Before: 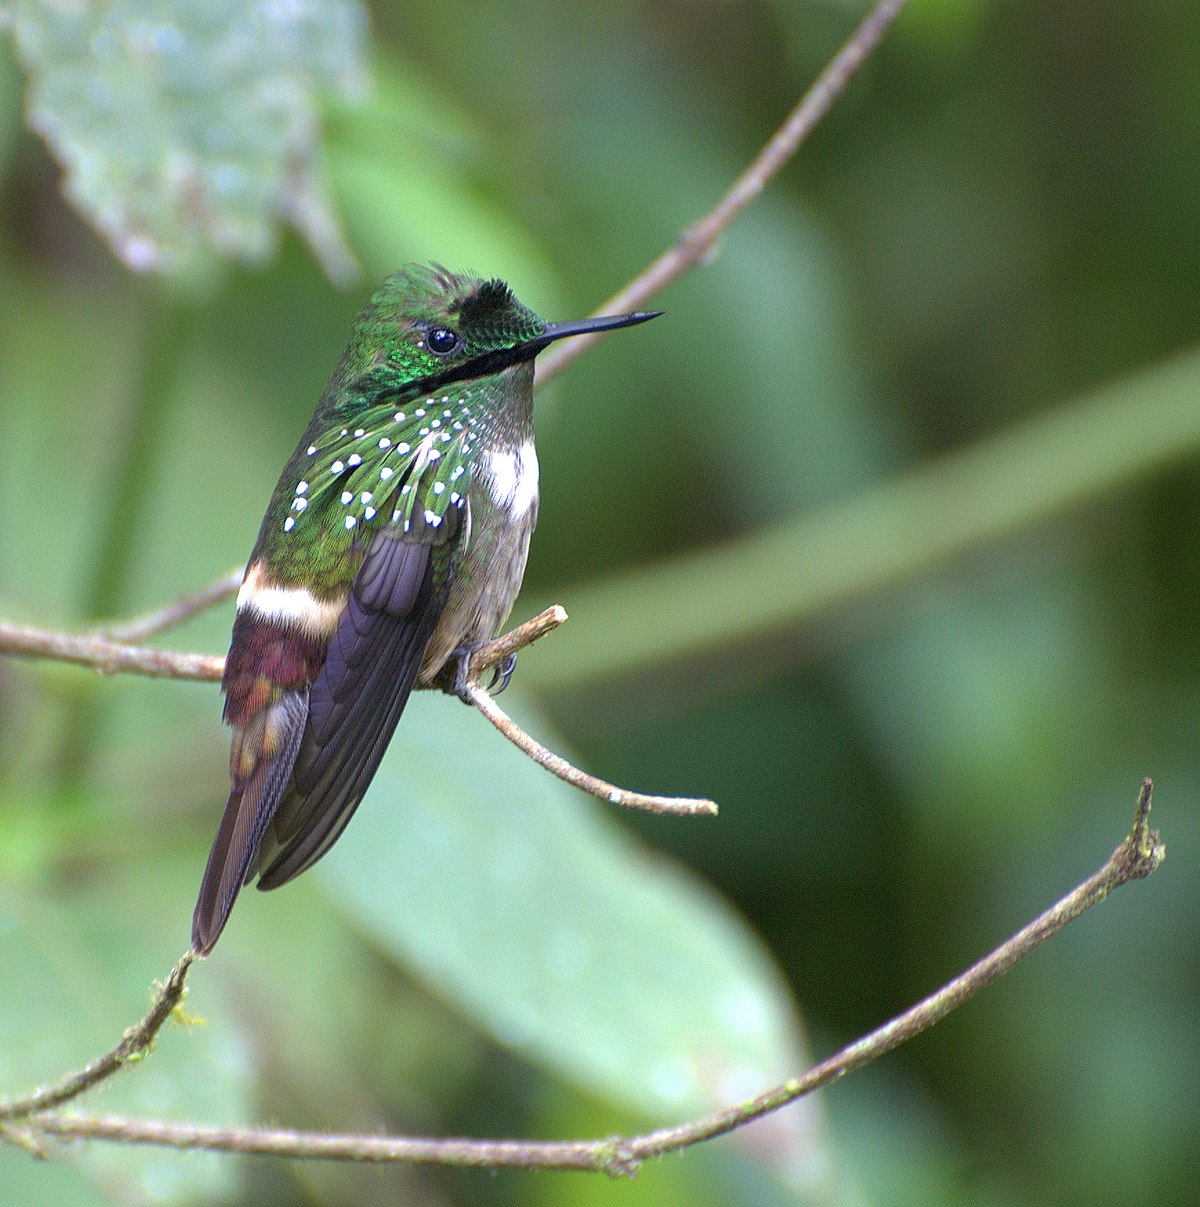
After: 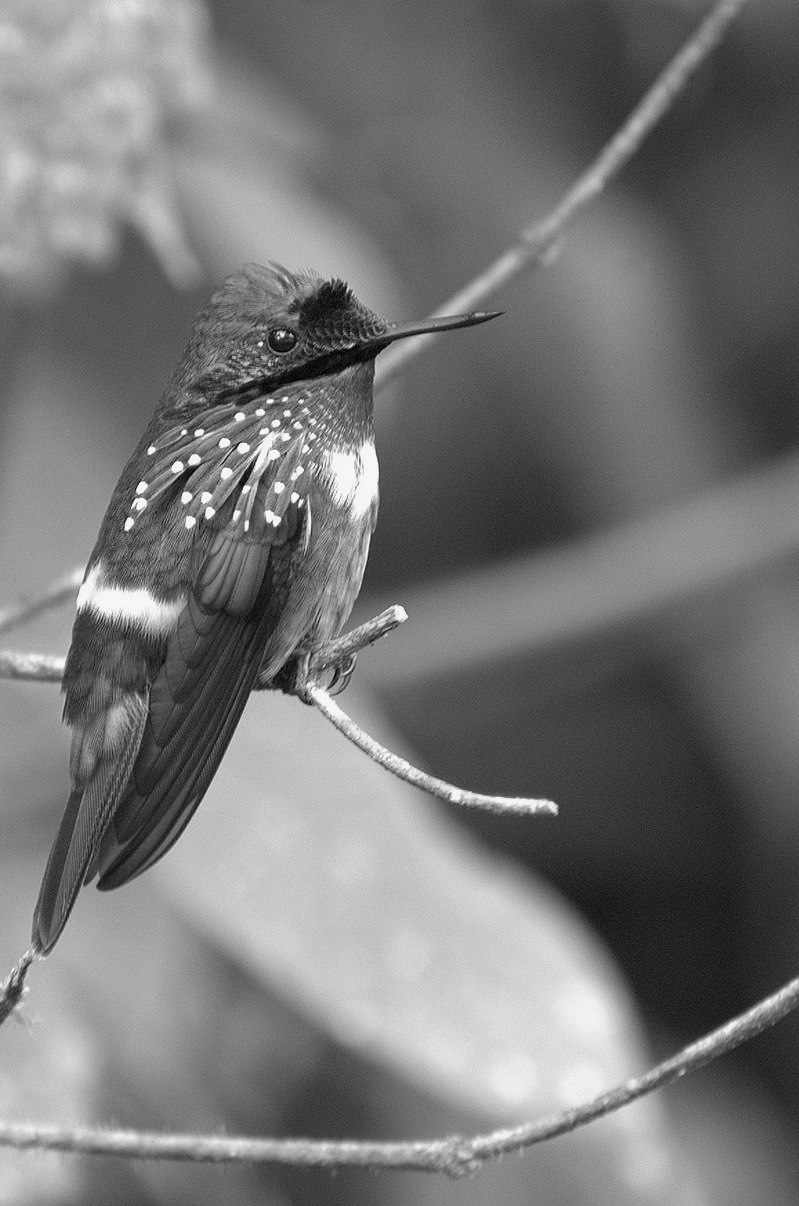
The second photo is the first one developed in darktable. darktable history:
color calibration: output gray [0.21, 0.42, 0.37, 0], gray › normalize channels true, illuminant same as pipeline (D50), adaptation XYZ, x 0.346, y 0.359, gamut compression 0
crop and rotate: left 13.409%, right 19.924%
